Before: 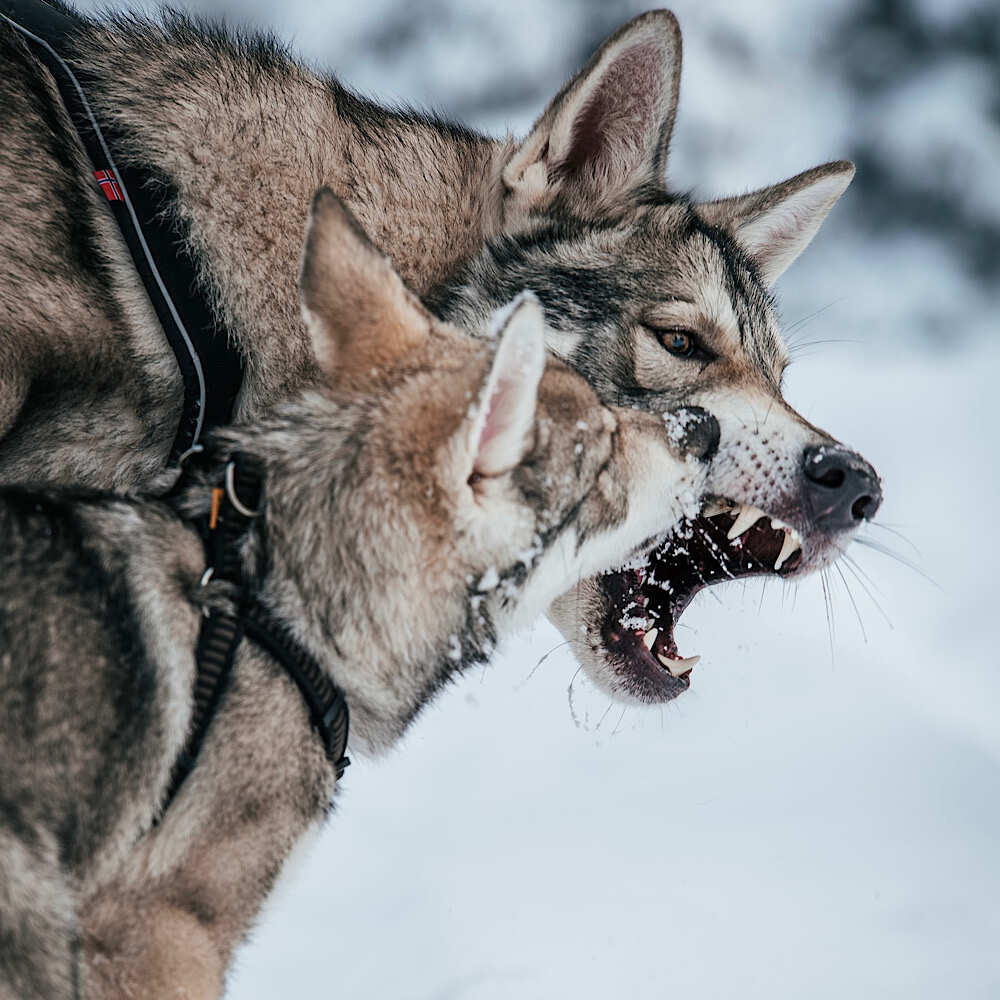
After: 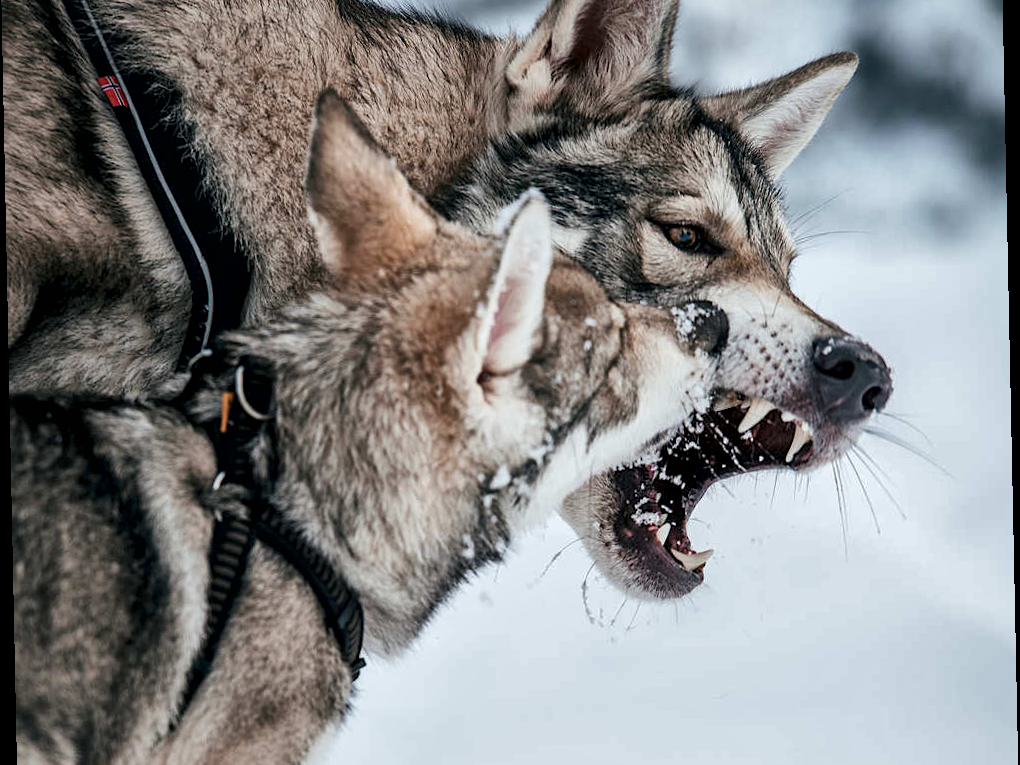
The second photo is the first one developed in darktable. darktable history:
crop: top 11.038%, bottom 13.962%
local contrast: mode bilateral grid, contrast 20, coarseness 50, detail 161%, midtone range 0.2
rotate and perspective: rotation -1.17°, automatic cropping off
